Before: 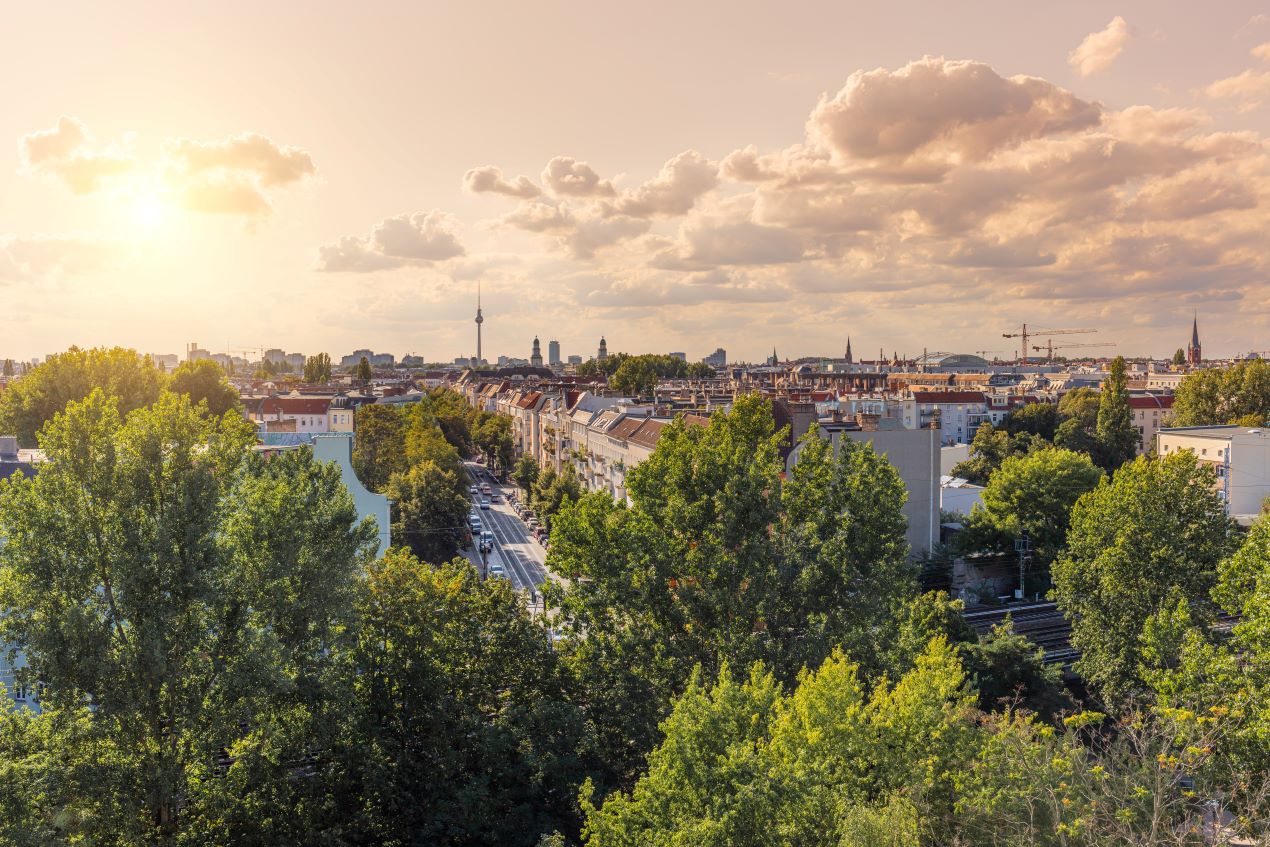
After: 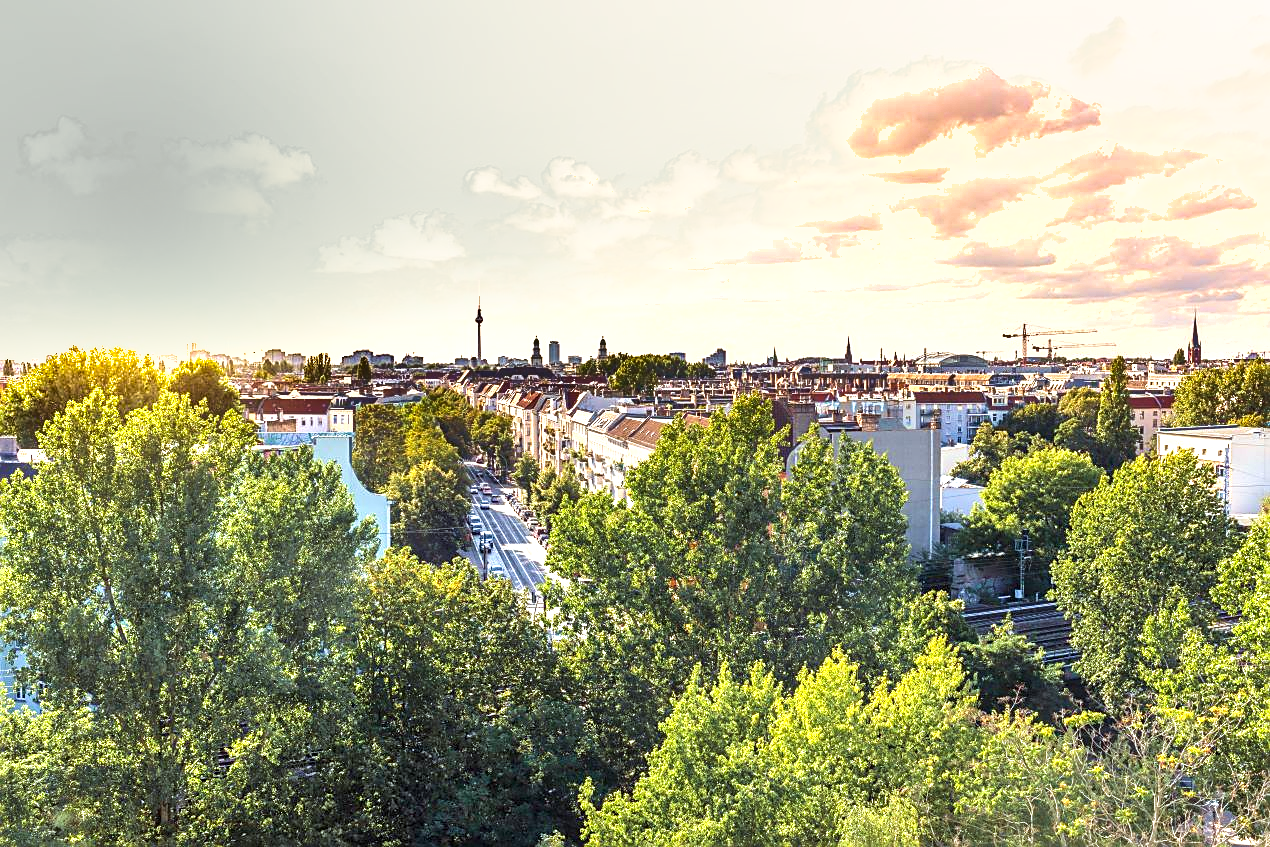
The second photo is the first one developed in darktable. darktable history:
exposure: black level correction 0, exposure 1.3 EV, compensate highlight preservation false
white balance: red 0.967, blue 1.049
sharpen: on, module defaults
color correction: highlights a* -2.68, highlights b* 2.57
velvia: on, module defaults
shadows and highlights: soften with gaussian
